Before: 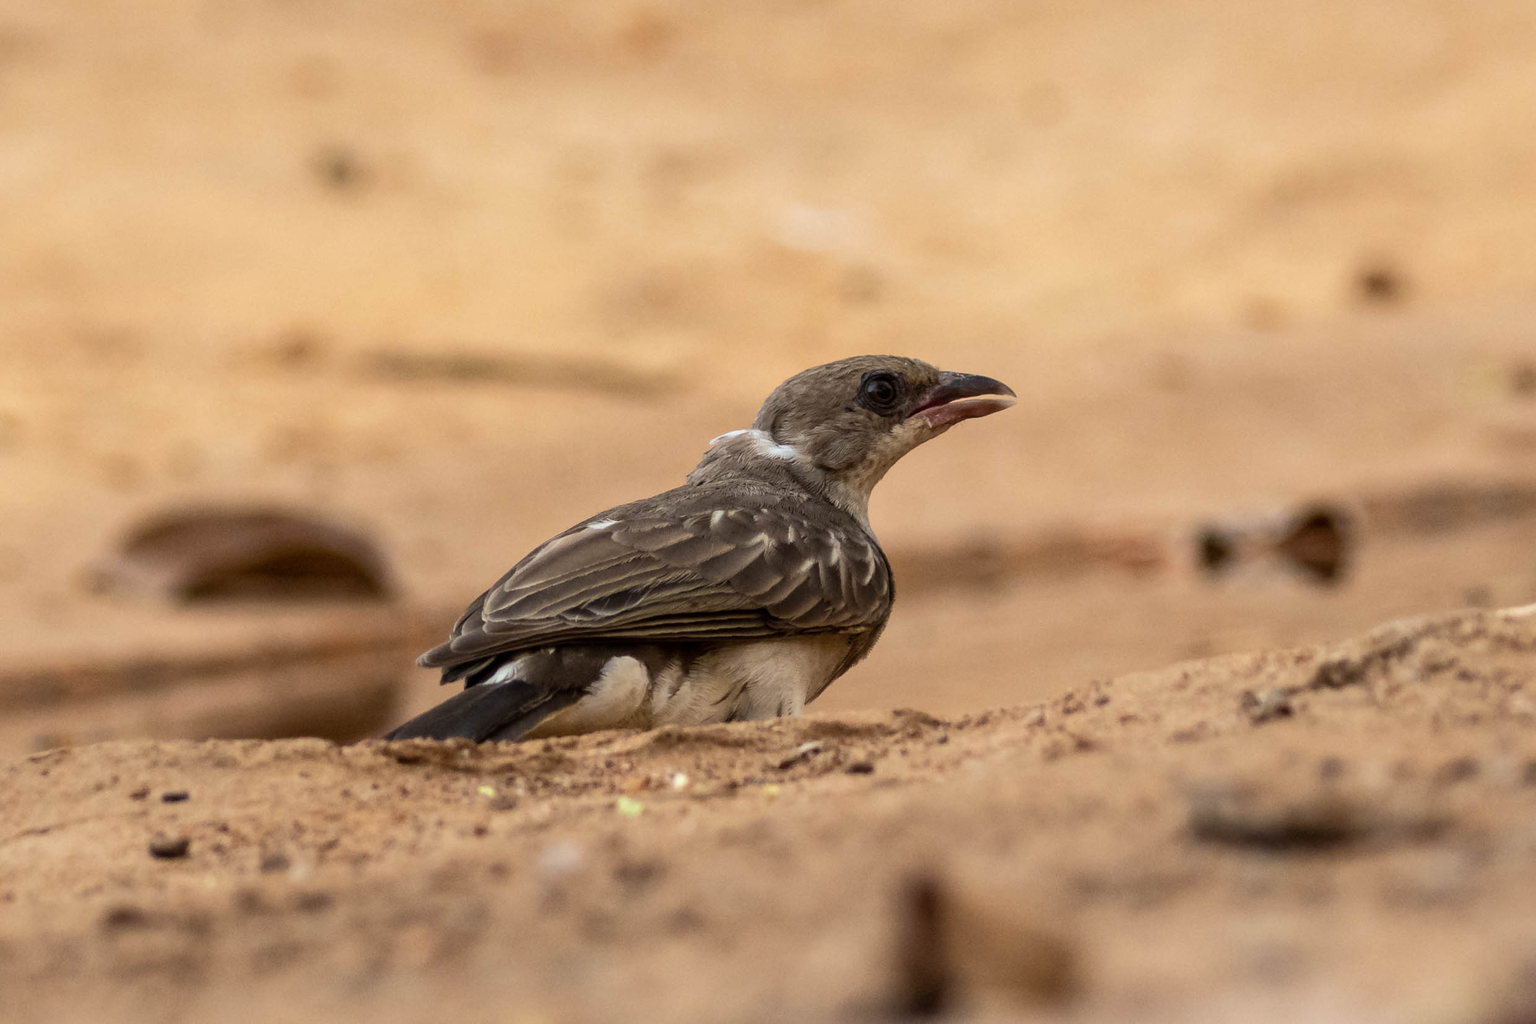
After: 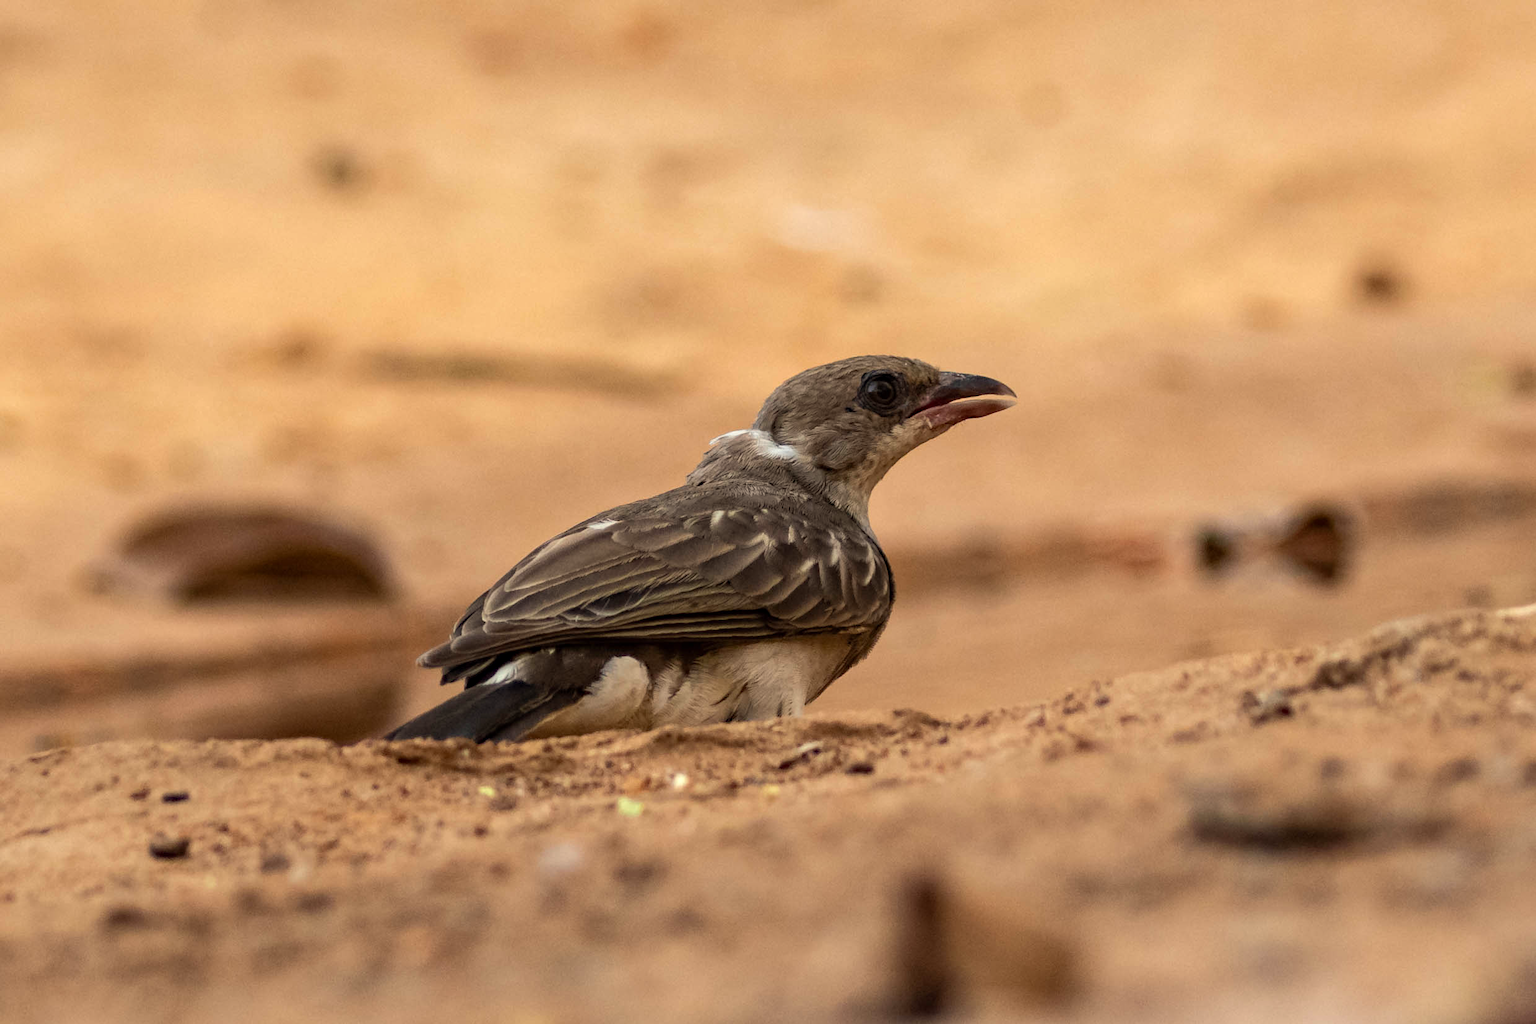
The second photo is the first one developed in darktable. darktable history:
haze removal: compatibility mode true, adaptive false
exposure: black level correction 0, compensate exposure bias true, compensate highlight preservation false
white balance: red 1.045, blue 0.932
